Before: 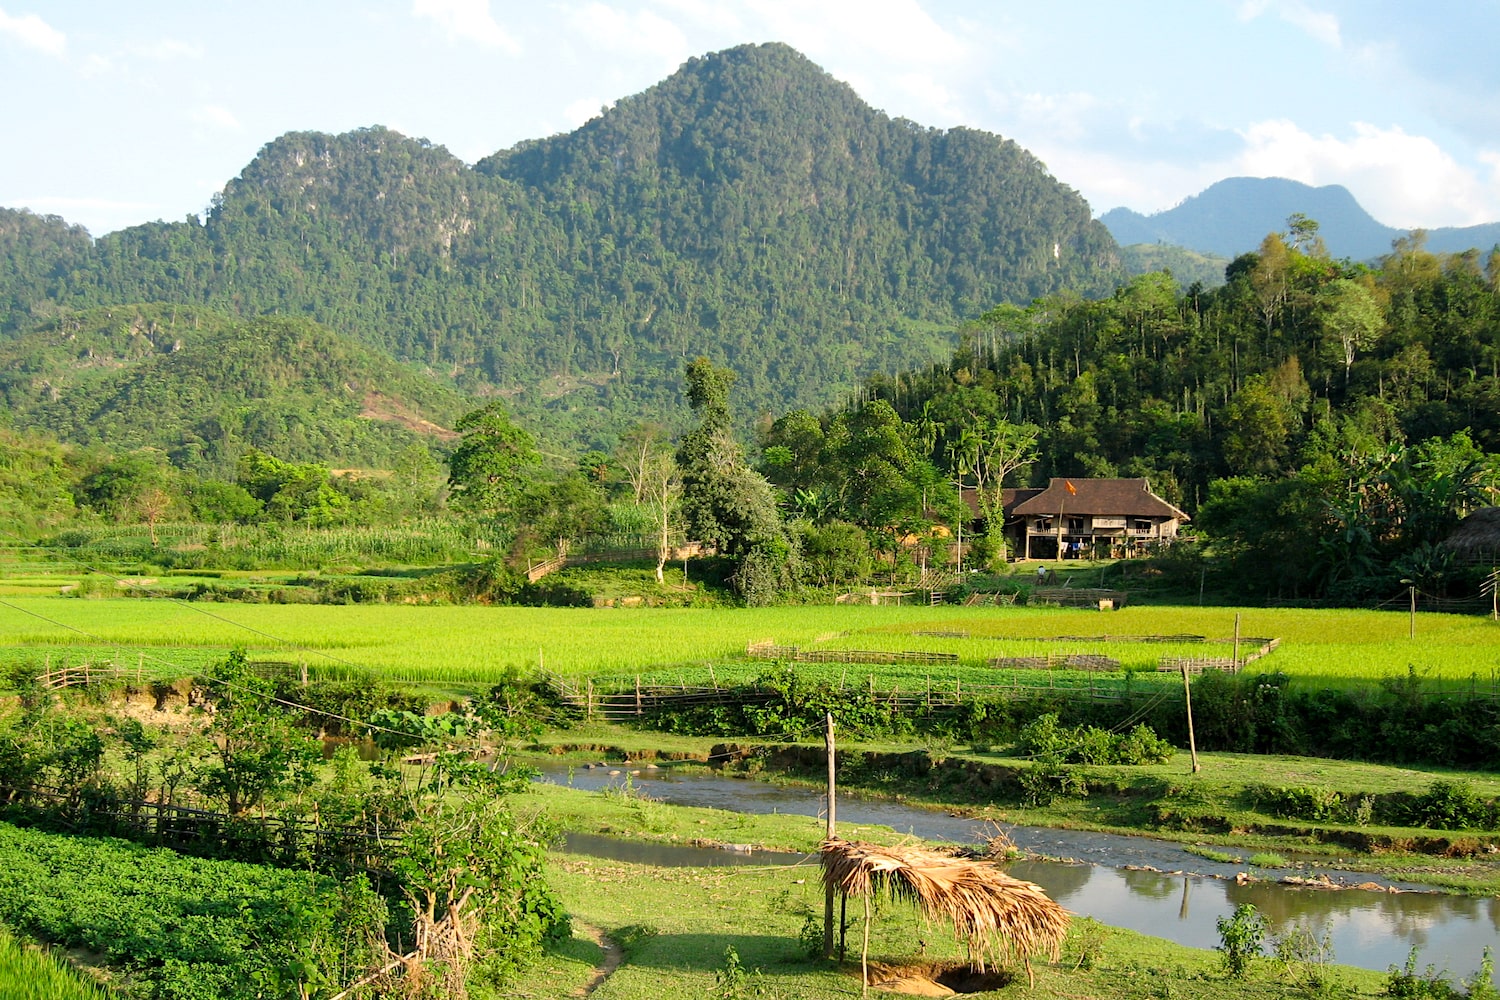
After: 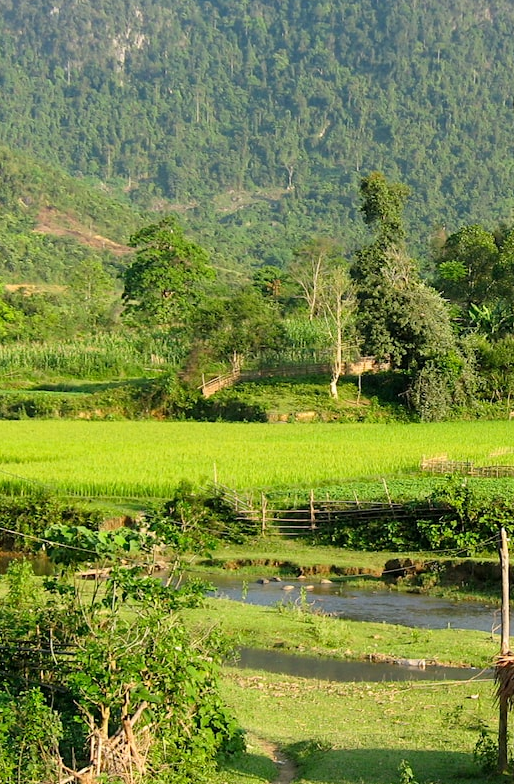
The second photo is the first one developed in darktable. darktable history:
crop and rotate: left 21.762%, top 18.58%, right 43.945%, bottom 2.999%
